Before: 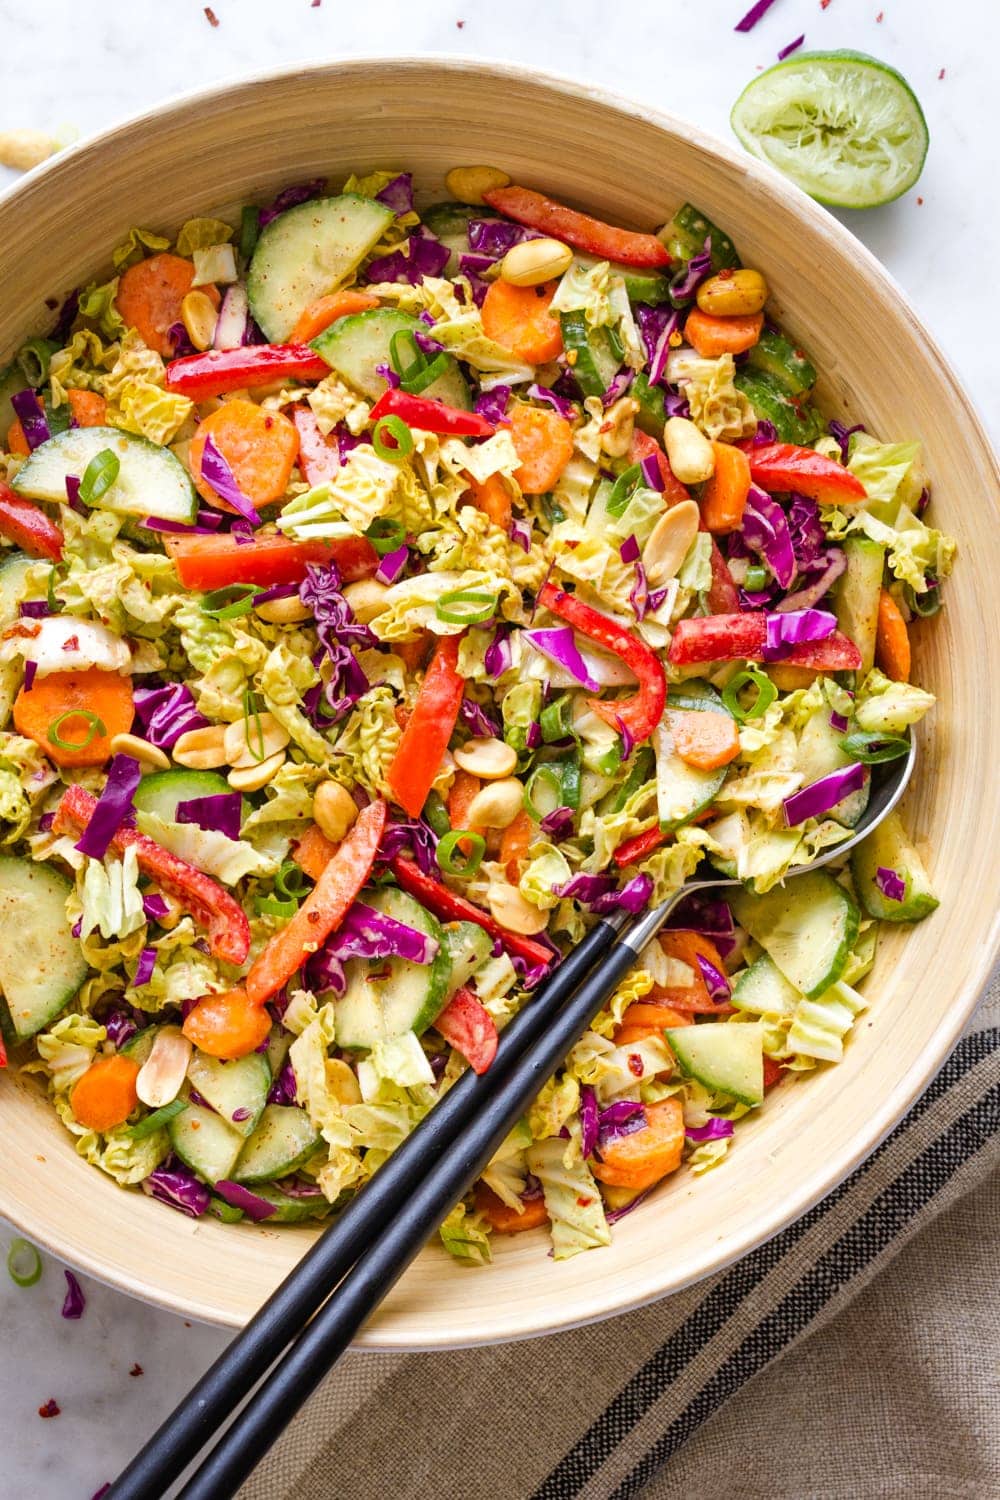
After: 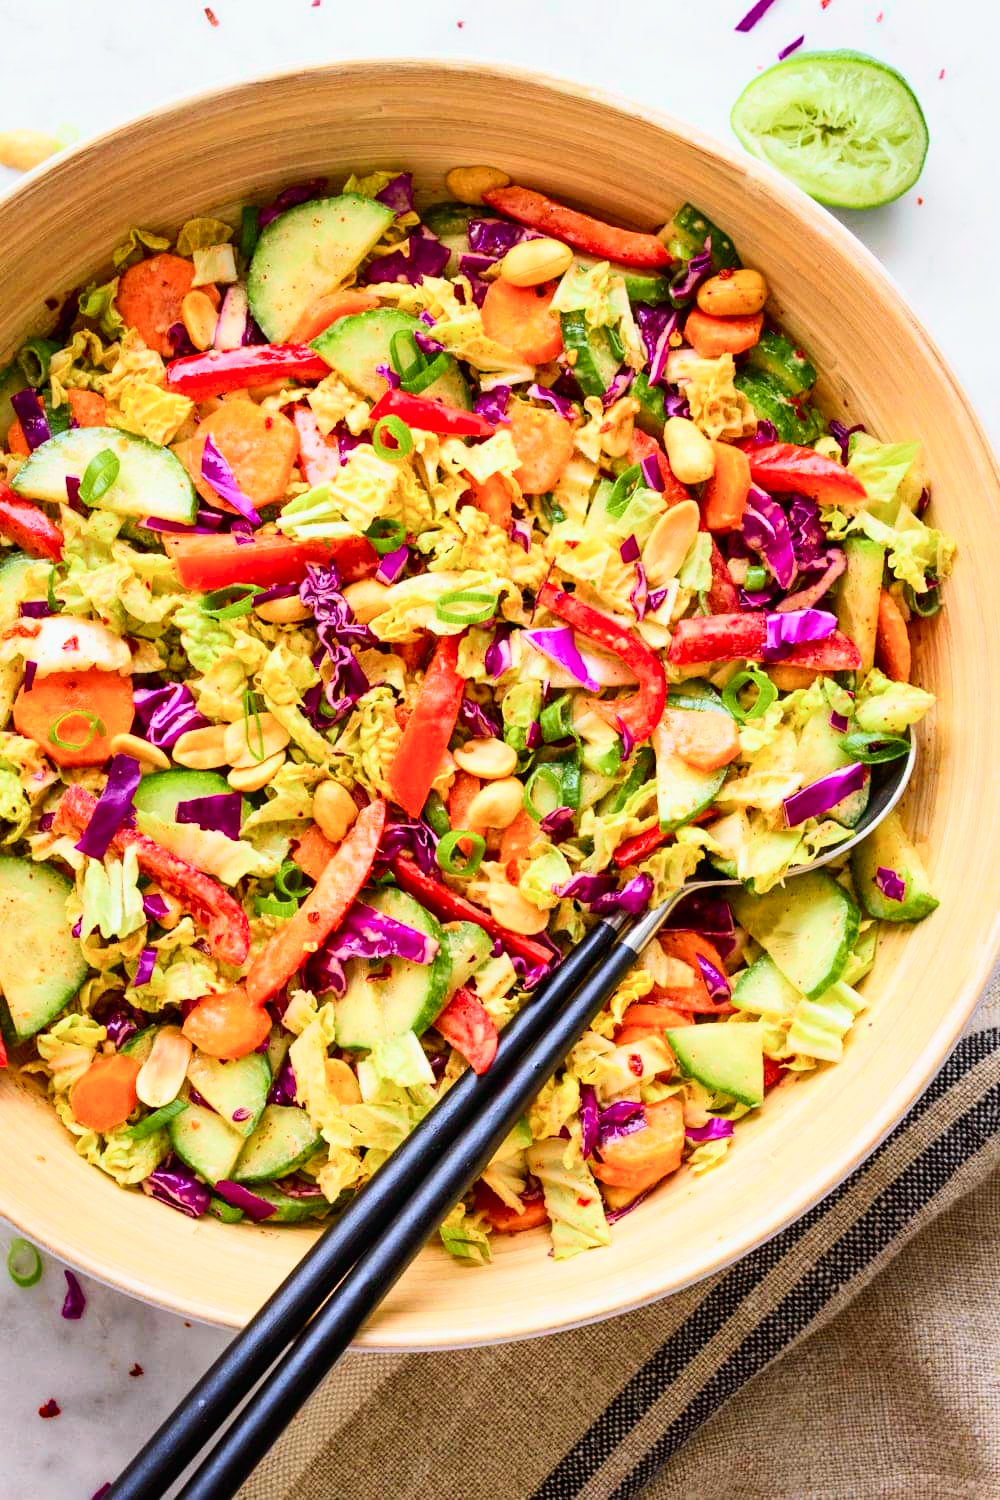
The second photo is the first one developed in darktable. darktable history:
tone curve: curves: ch0 [(0, 0.003) (0.044, 0.025) (0.12, 0.089) (0.197, 0.168) (0.281, 0.273) (0.468, 0.548) (0.583, 0.691) (0.701, 0.815) (0.86, 0.922) (1, 0.982)]; ch1 [(0, 0) (0.232, 0.214) (0.404, 0.376) (0.461, 0.425) (0.493, 0.481) (0.501, 0.5) (0.517, 0.524) (0.55, 0.585) (0.598, 0.651) (0.671, 0.735) (0.796, 0.85) (1, 1)]; ch2 [(0, 0) (0.249, 0.216) (0.357, 0.317) (0.448, 0.432) (0.478, 0.492) (0.498, 0.499) (0.517, 0.527) (0.537, 0.564) (0.569, 0.617) (0.61, 0.659) (0.706, 0.75) (0.808, 0.809) (0.991, 0.968)], color space Lab, independent channels, preserve colors none
